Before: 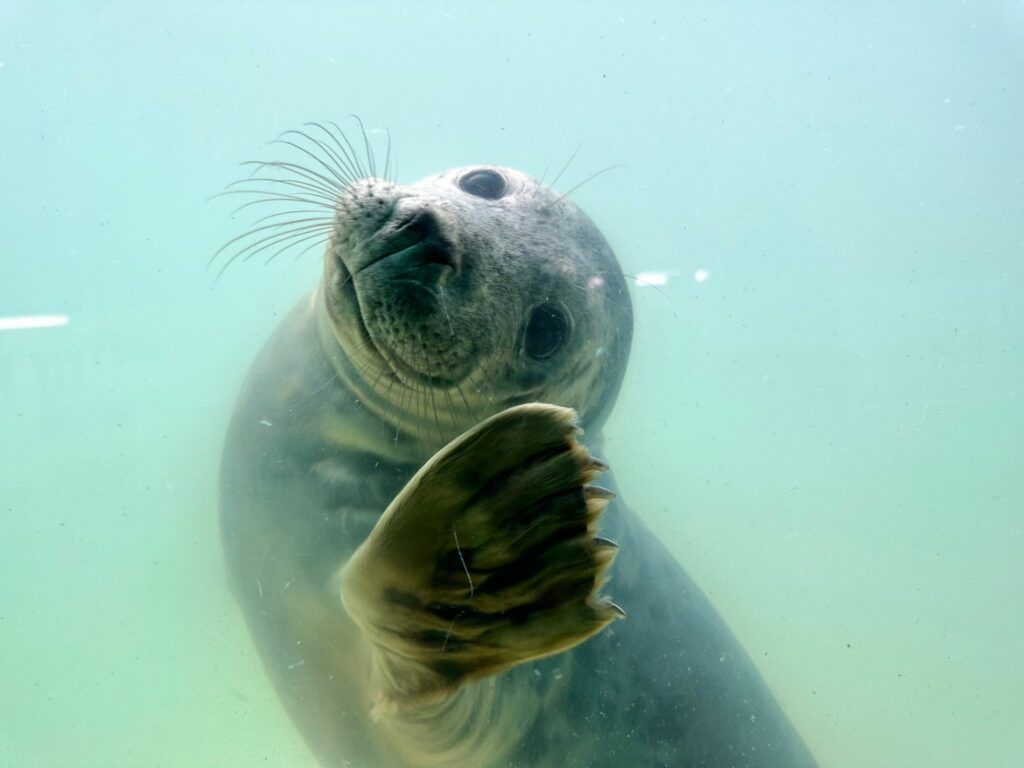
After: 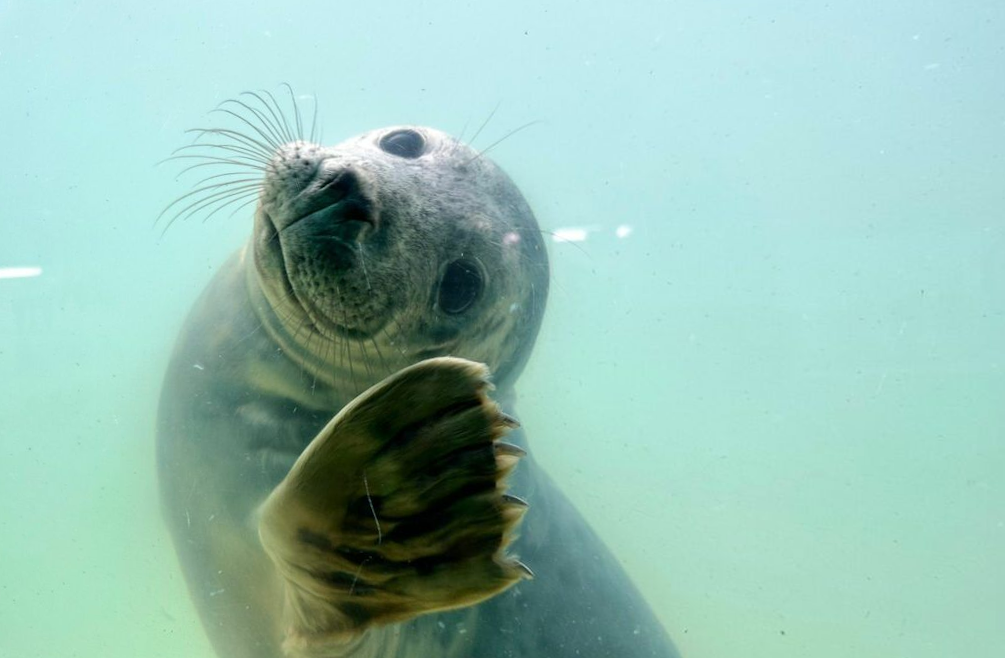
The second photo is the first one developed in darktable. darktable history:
tone equalizer: on, module defaults
rotate and perspective: rotation 1.69°, lens shift (vertical) -0.023, lens shift (horizontal) -0.291, crop left 0.025, crop right 0.988, crop top 0.092, crop bottom 0.842
